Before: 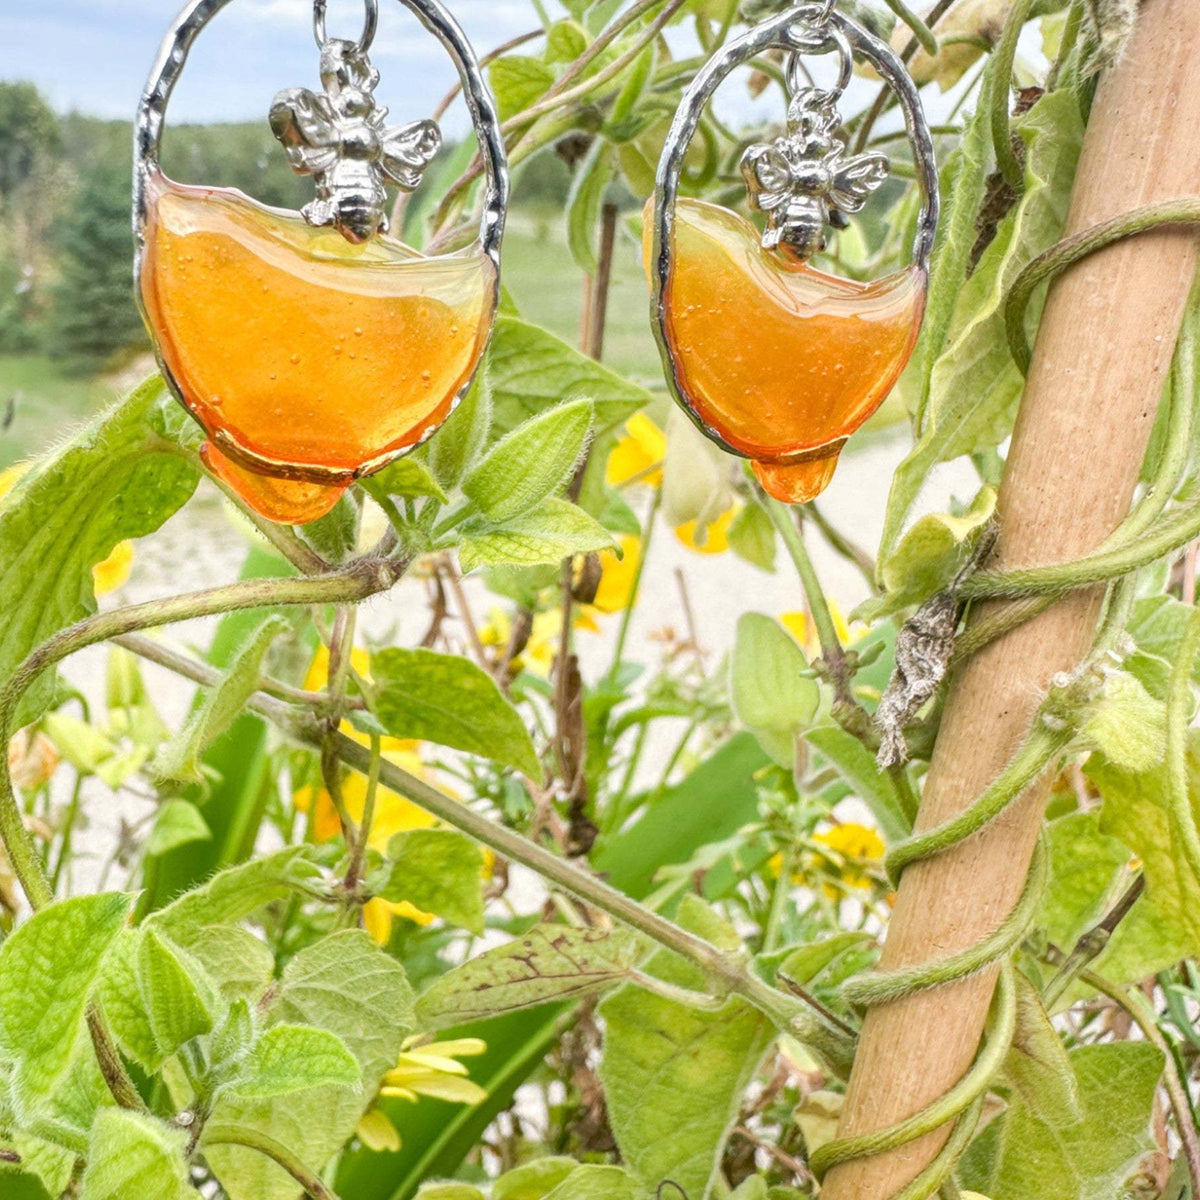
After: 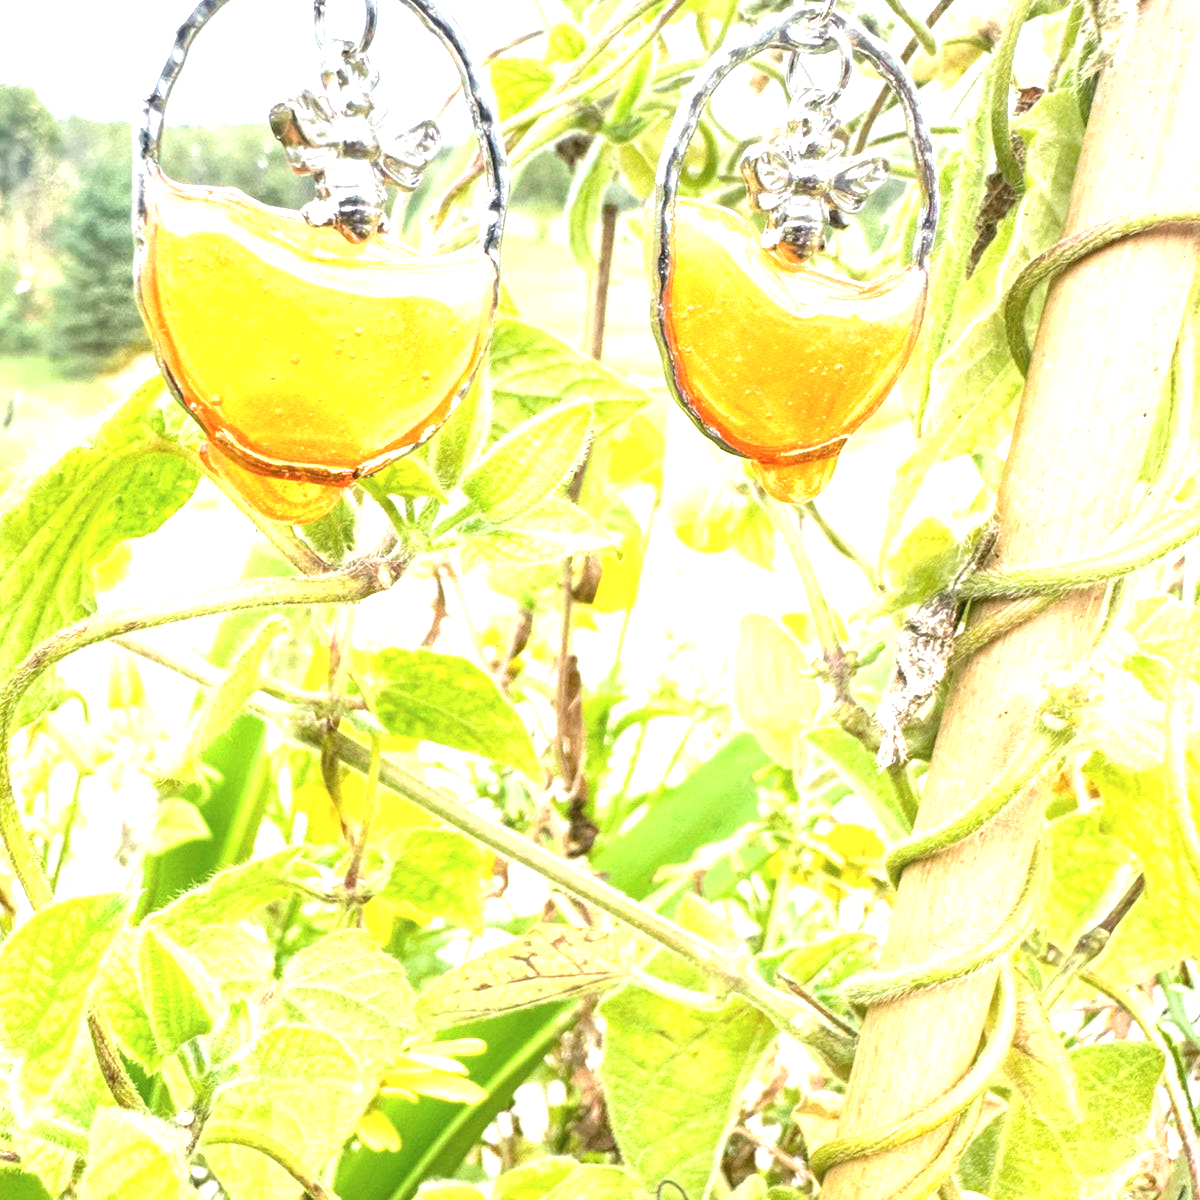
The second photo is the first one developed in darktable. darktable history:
exposure: black level correction 0, exposure 1.45 EV, compensate exposure bias true, compensate highlight preservation false
contrast brightness saturation: saturation -0.04
